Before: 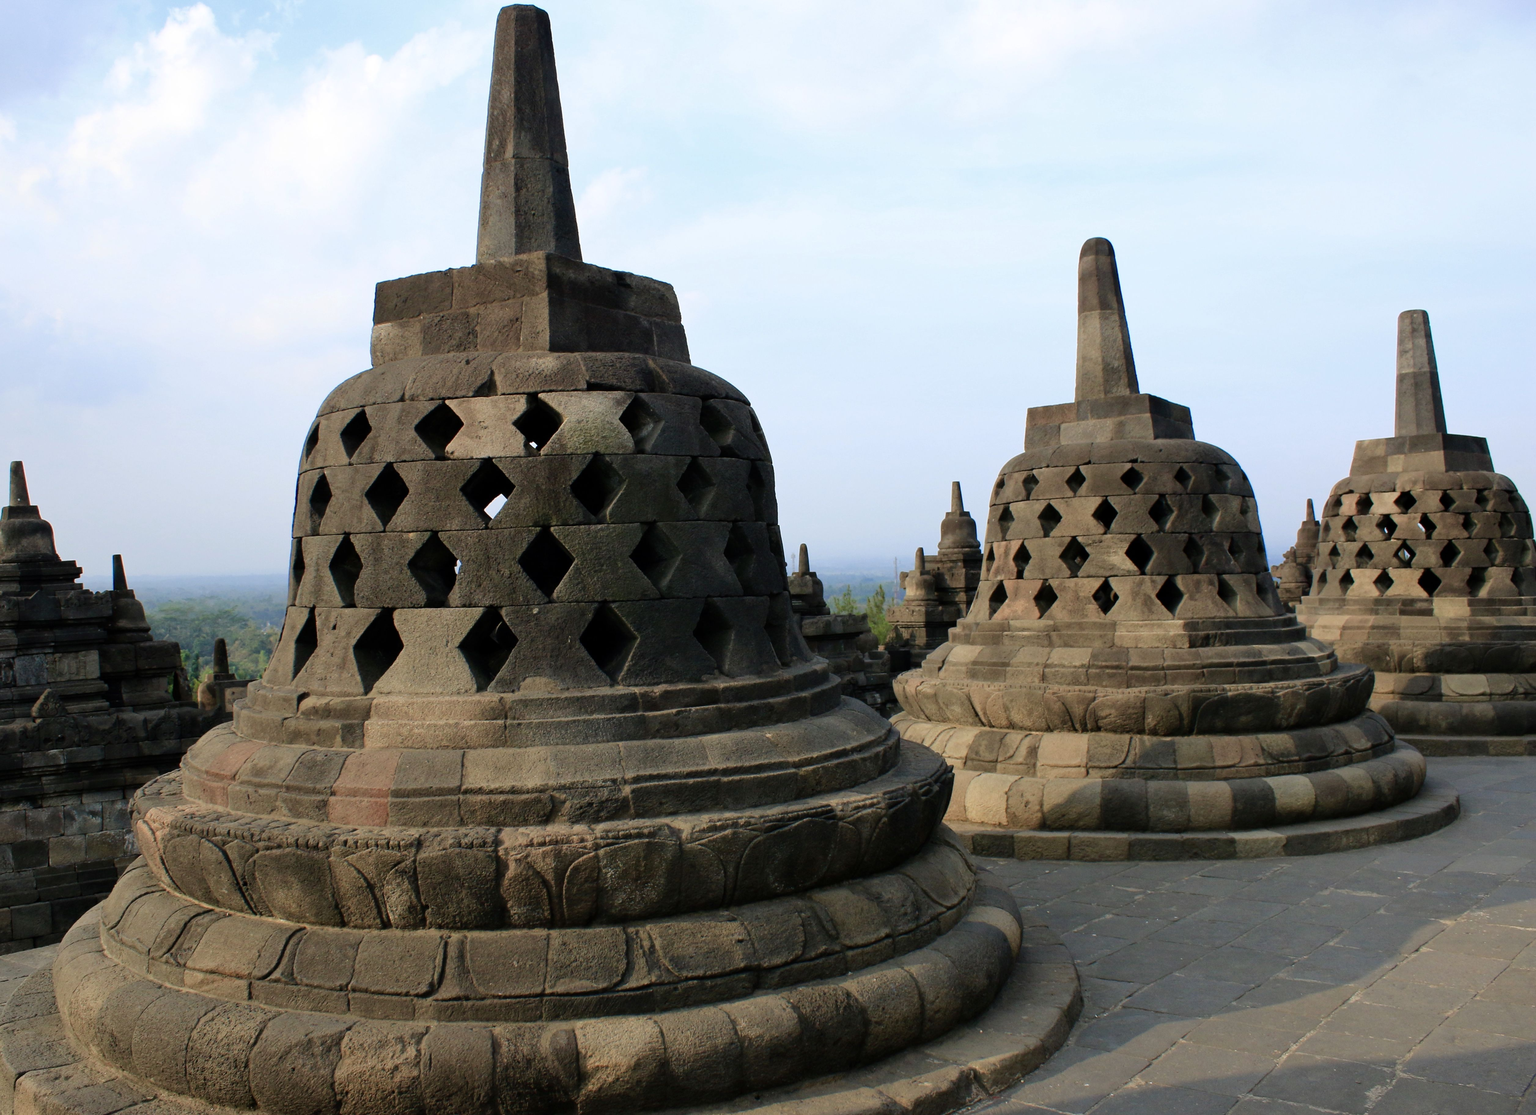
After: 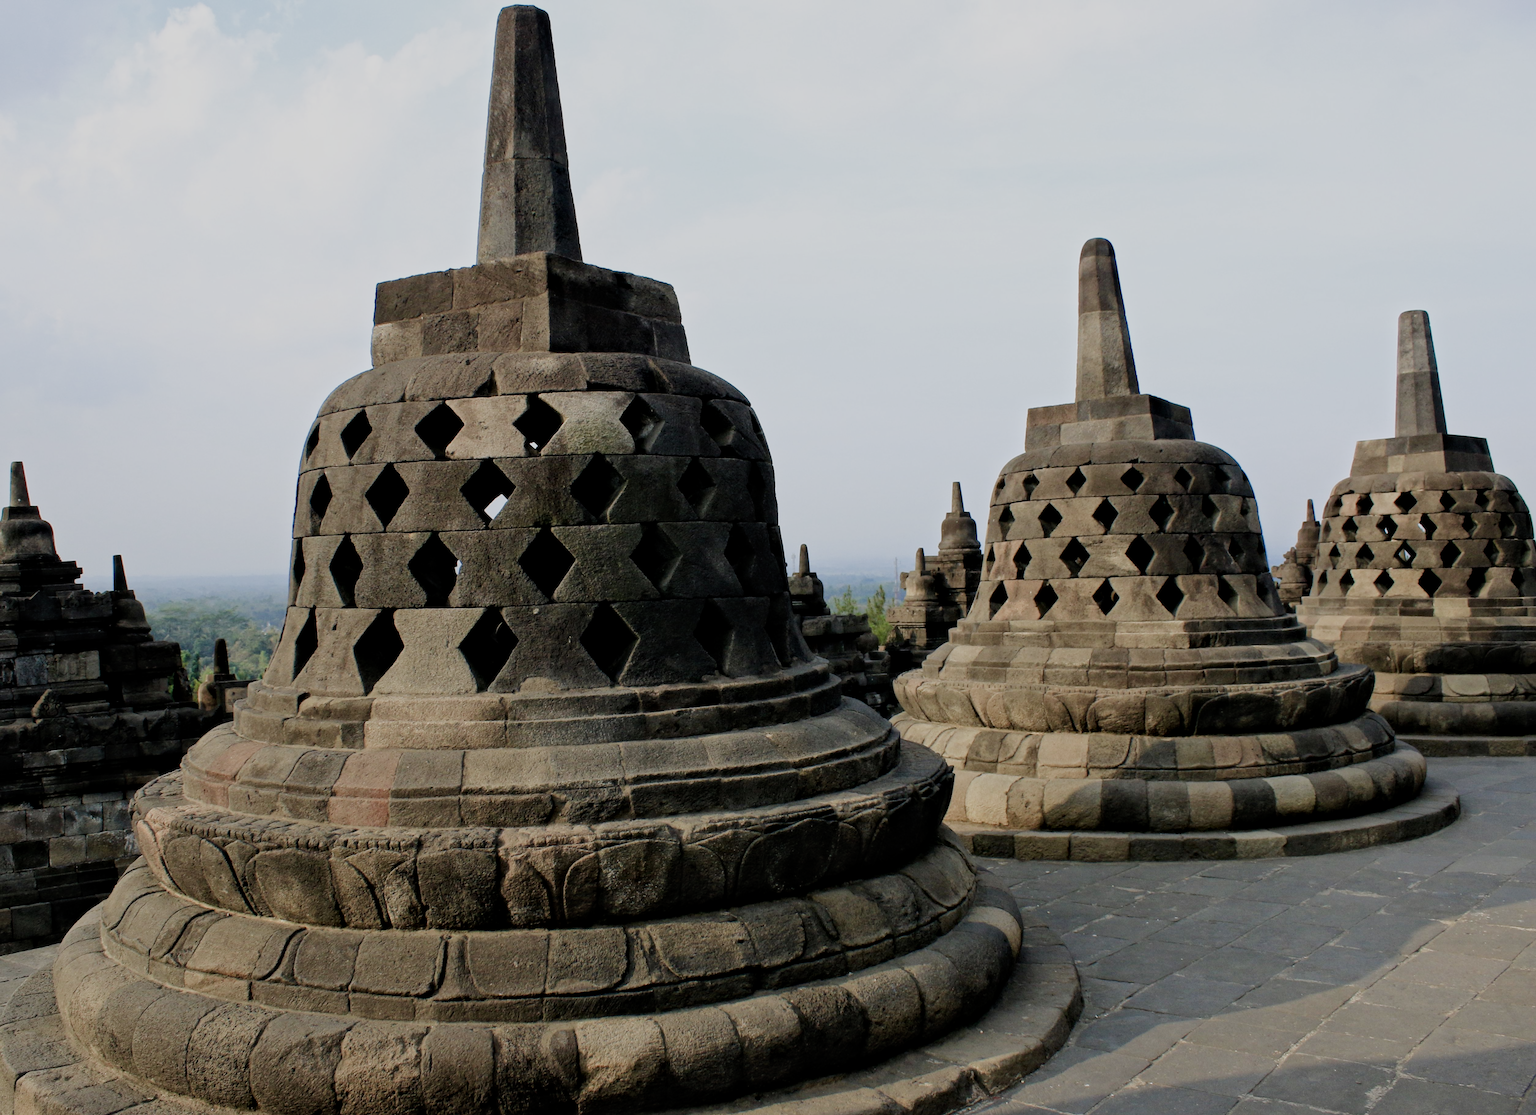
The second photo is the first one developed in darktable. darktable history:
filmic rgb: black relative exposure -7.65 EV, white relative exposure 4.56 EV, hardness 3.61, preserve chrominance no, color science v5 (2021)
local contrast: mode bilateral grid, contrast 30, coarseness 25, midtone range 0.2
haze removal: strength -0.113, compatibility mode true, adaptive false
